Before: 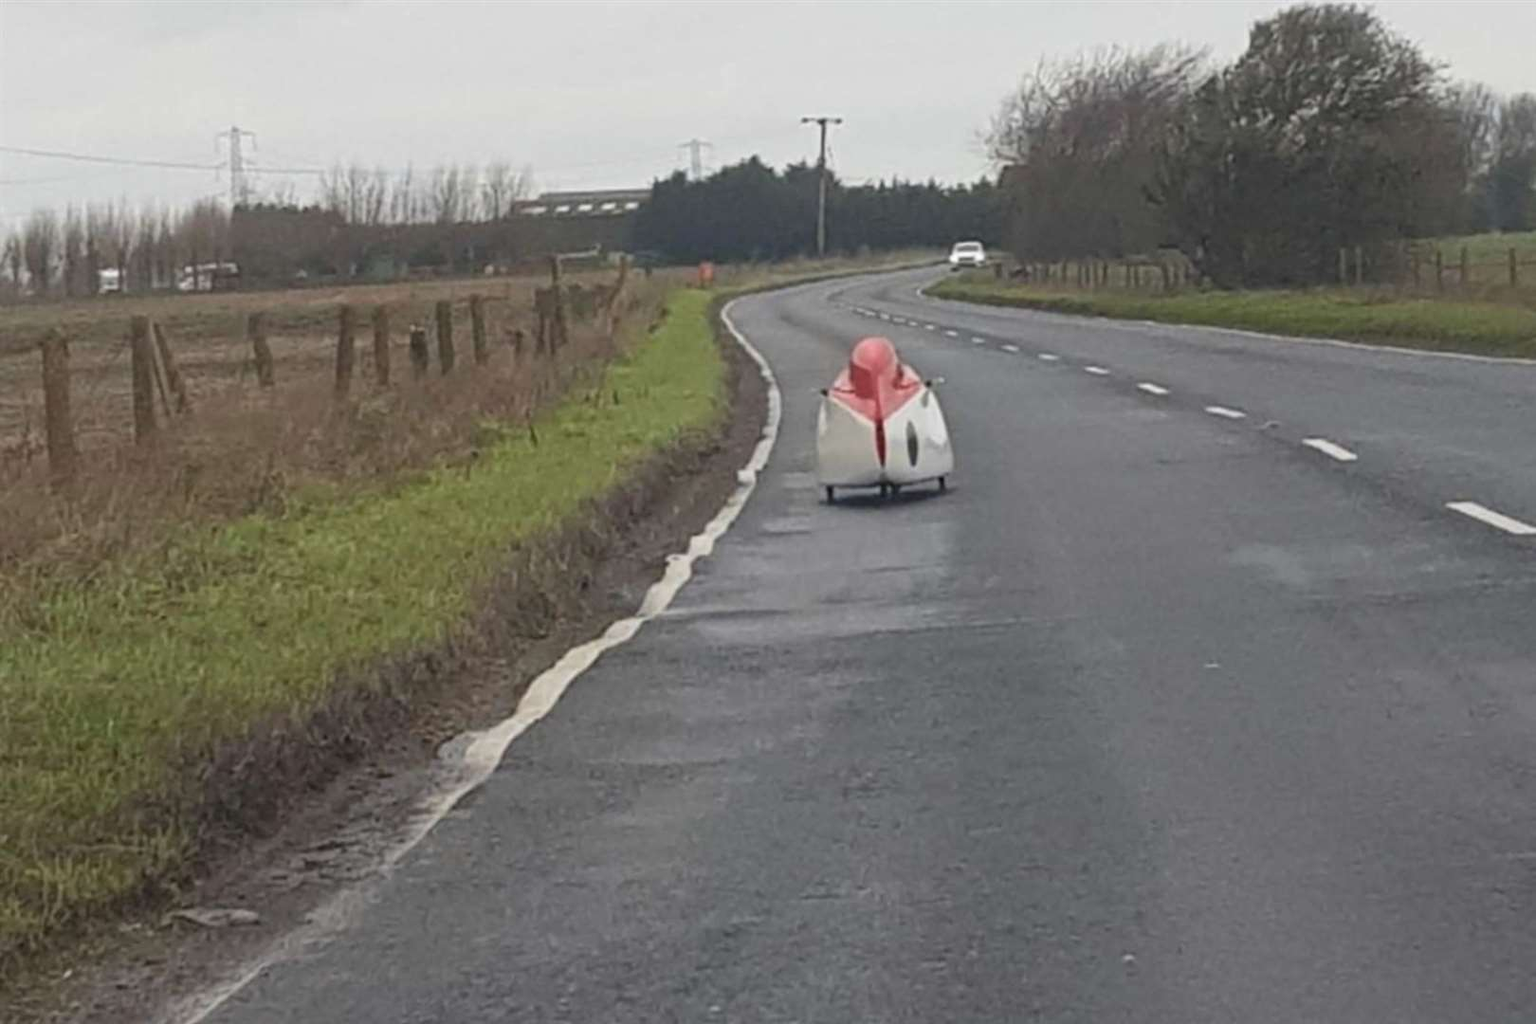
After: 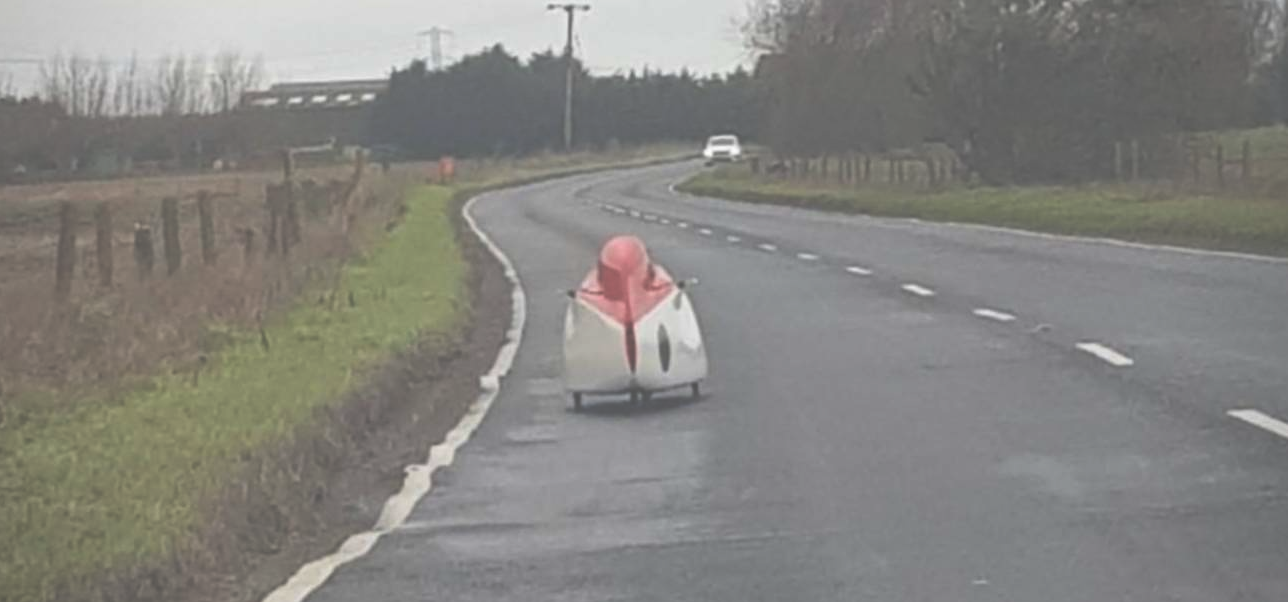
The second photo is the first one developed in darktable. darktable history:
crop: left 18.424%, top 11.115%, right 2.011%, bottom 33.123%
vignetting: brightness -0.406, saturation -0.302
exposure: black level correction -0.086, compensate exposure bias true, compensate highlight preservation false
